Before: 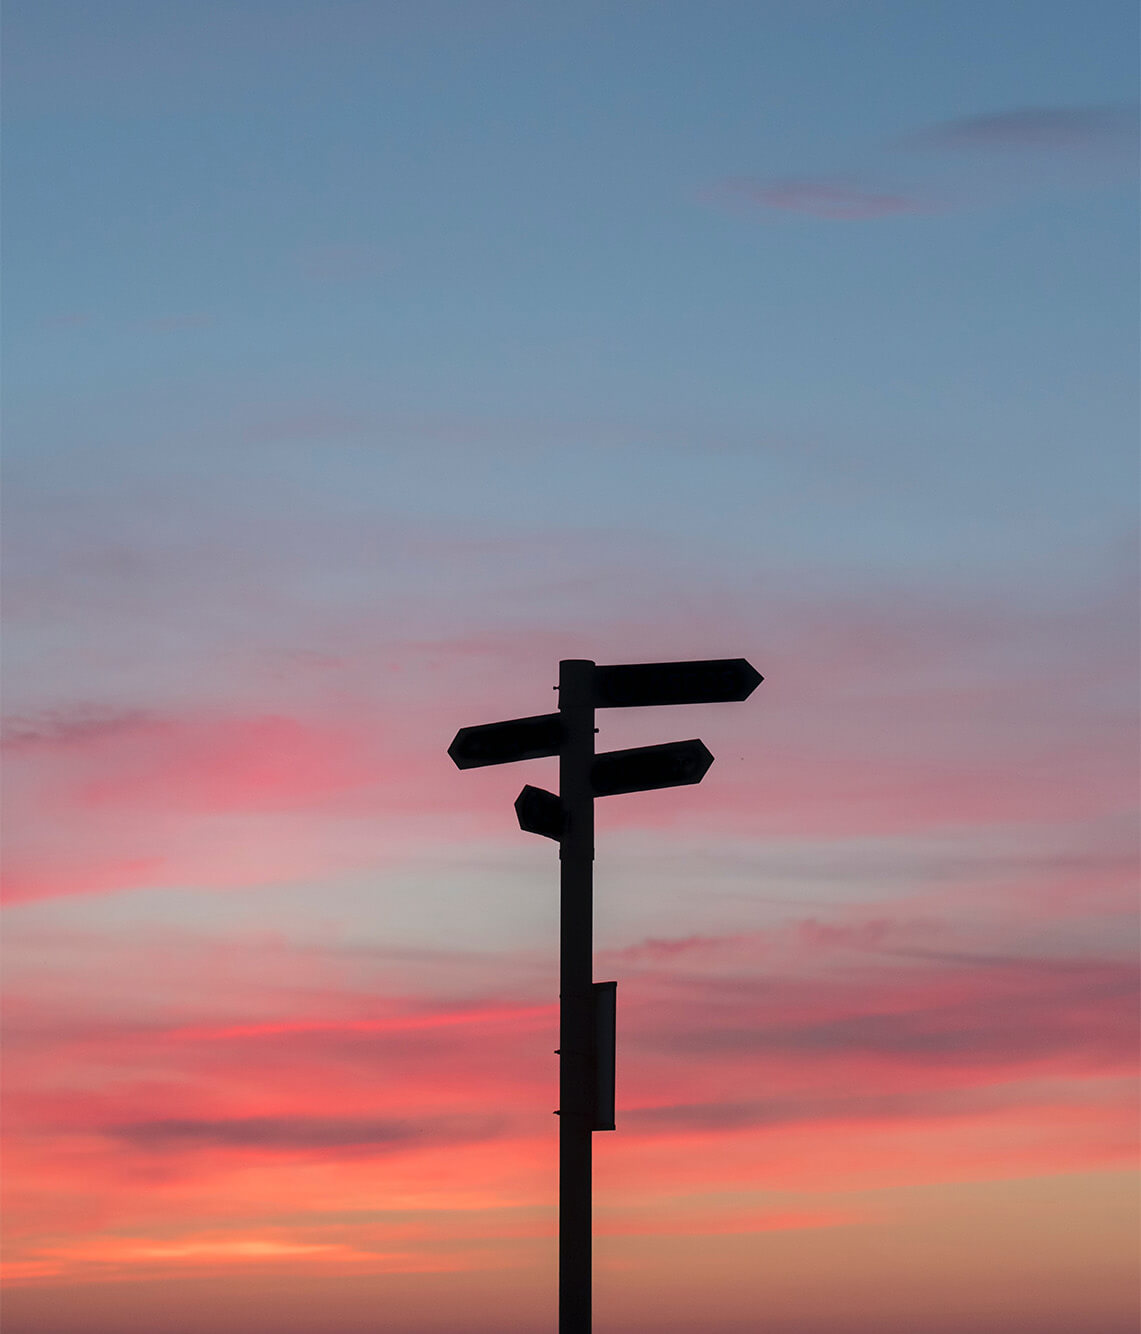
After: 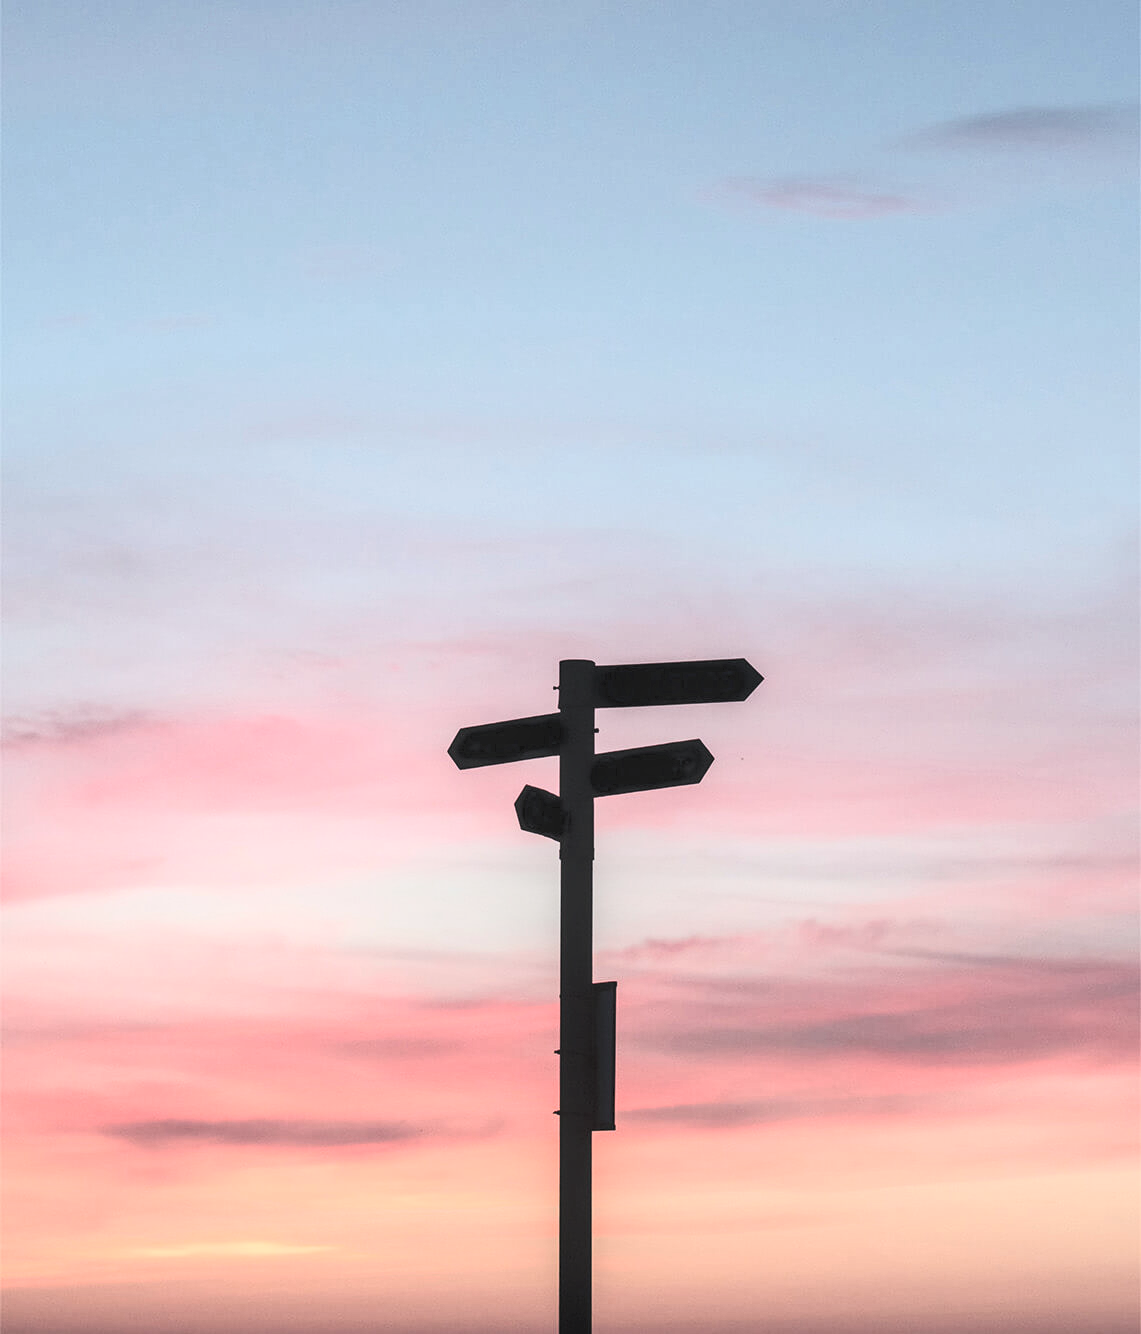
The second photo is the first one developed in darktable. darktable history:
contrast brightness saturation: contrast 0.43, brightness 0.56, saturation -0.19
local contrast: on, module defaults
